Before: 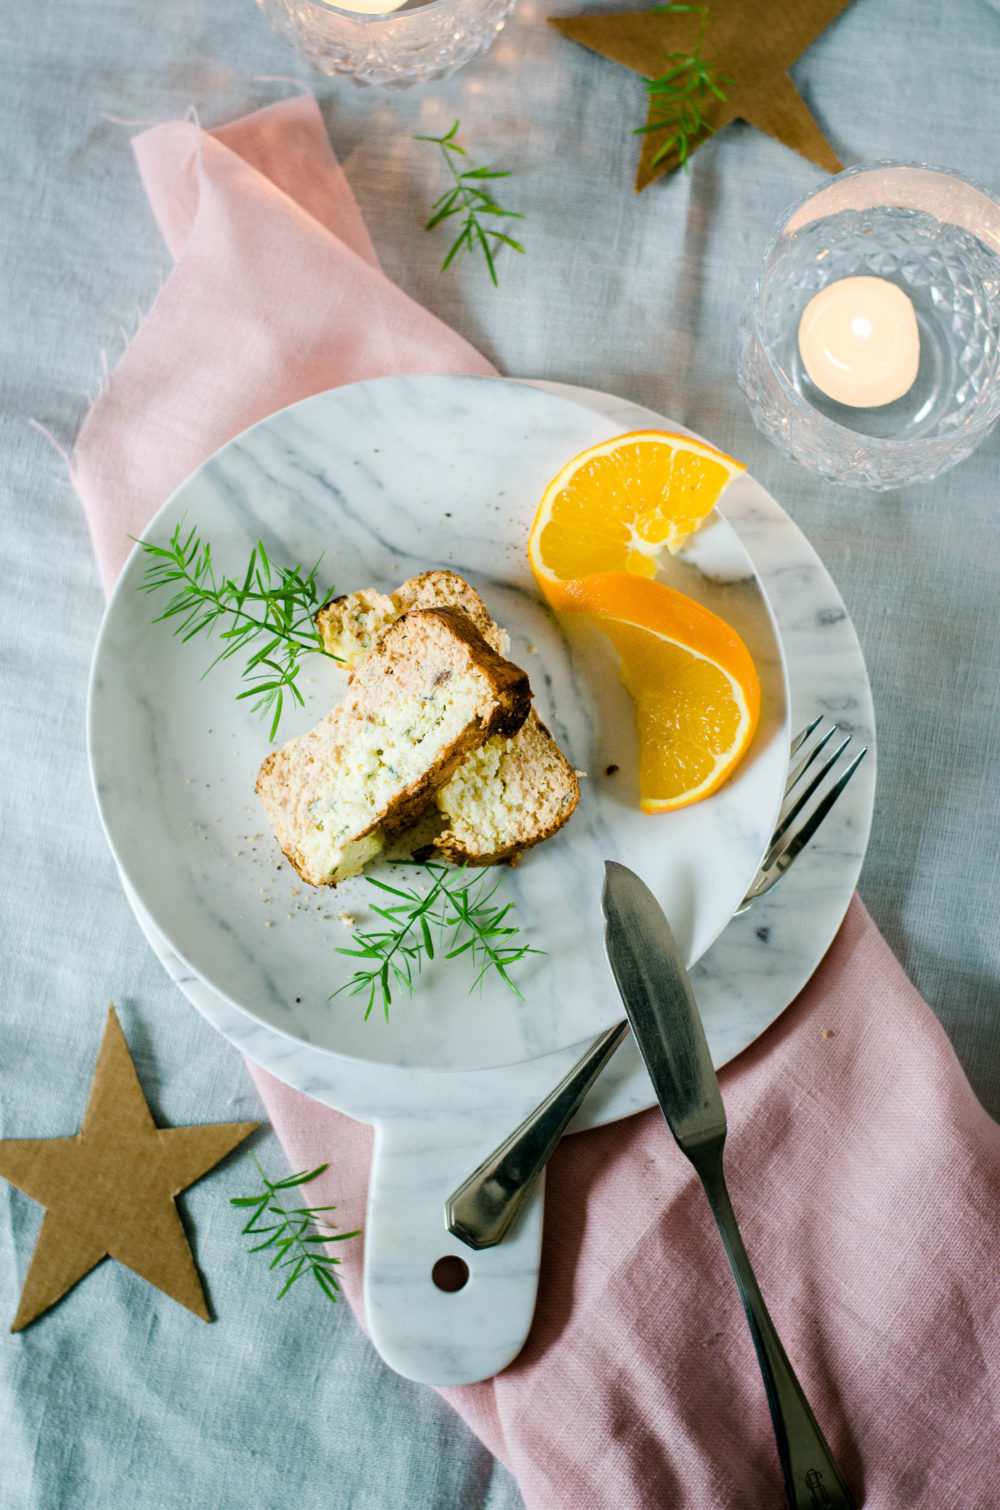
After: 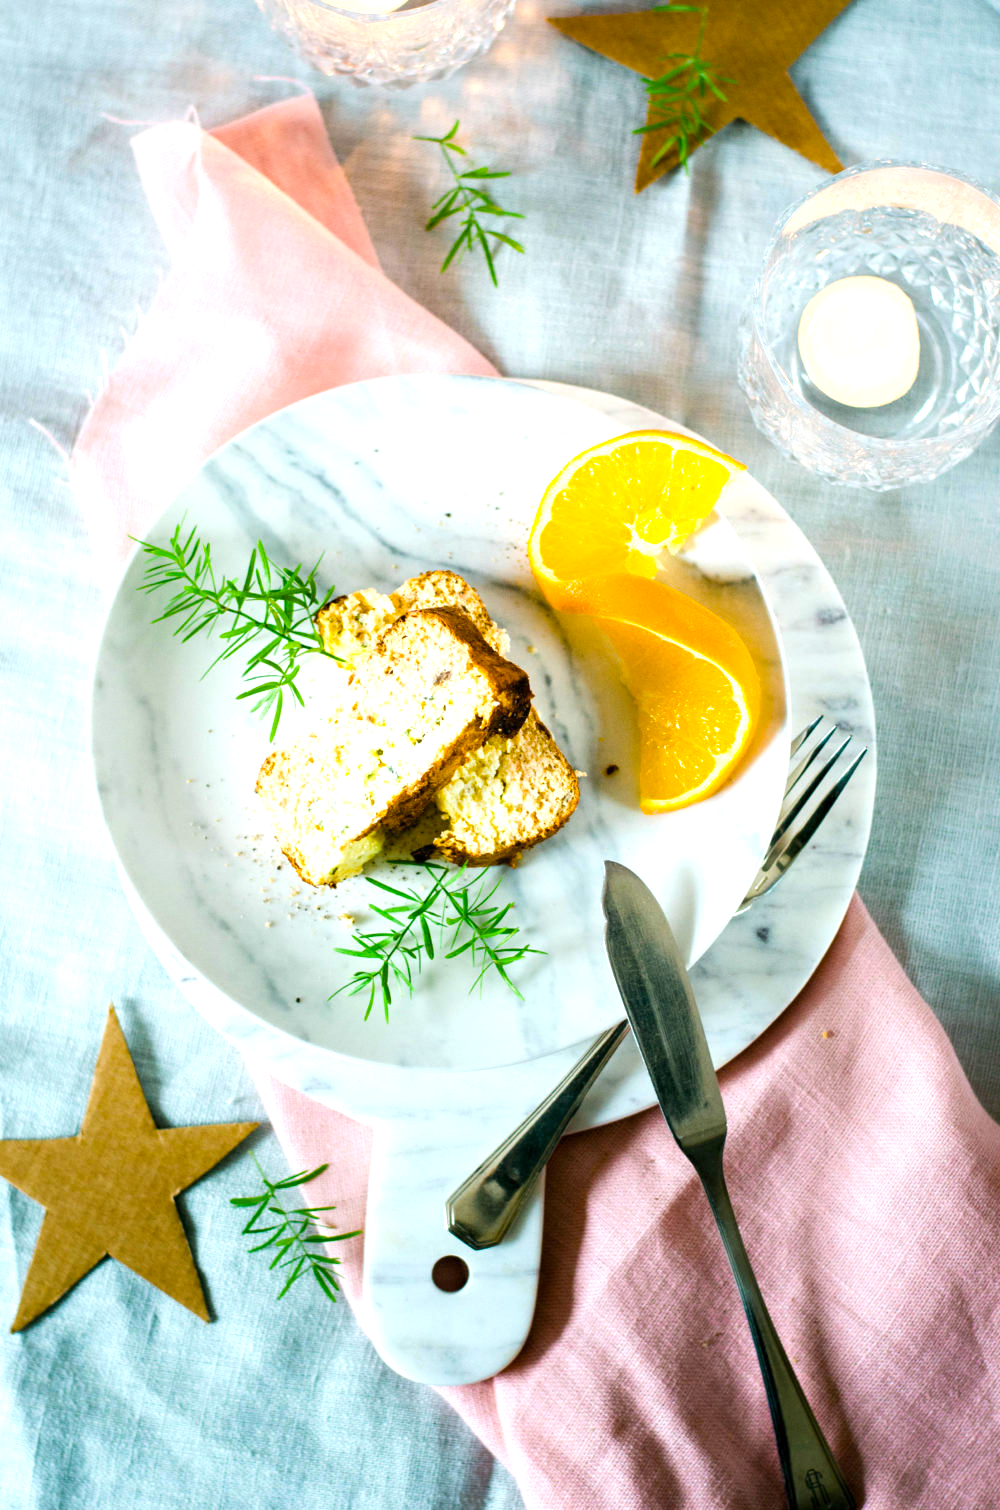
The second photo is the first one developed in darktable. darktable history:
exposure: exposure 0.768 EV, compensate highlight preservation false
color balance rgb: linear chroma grading › global chroma 0.888%, perceptual saturation grading › global saturation 25.336%
